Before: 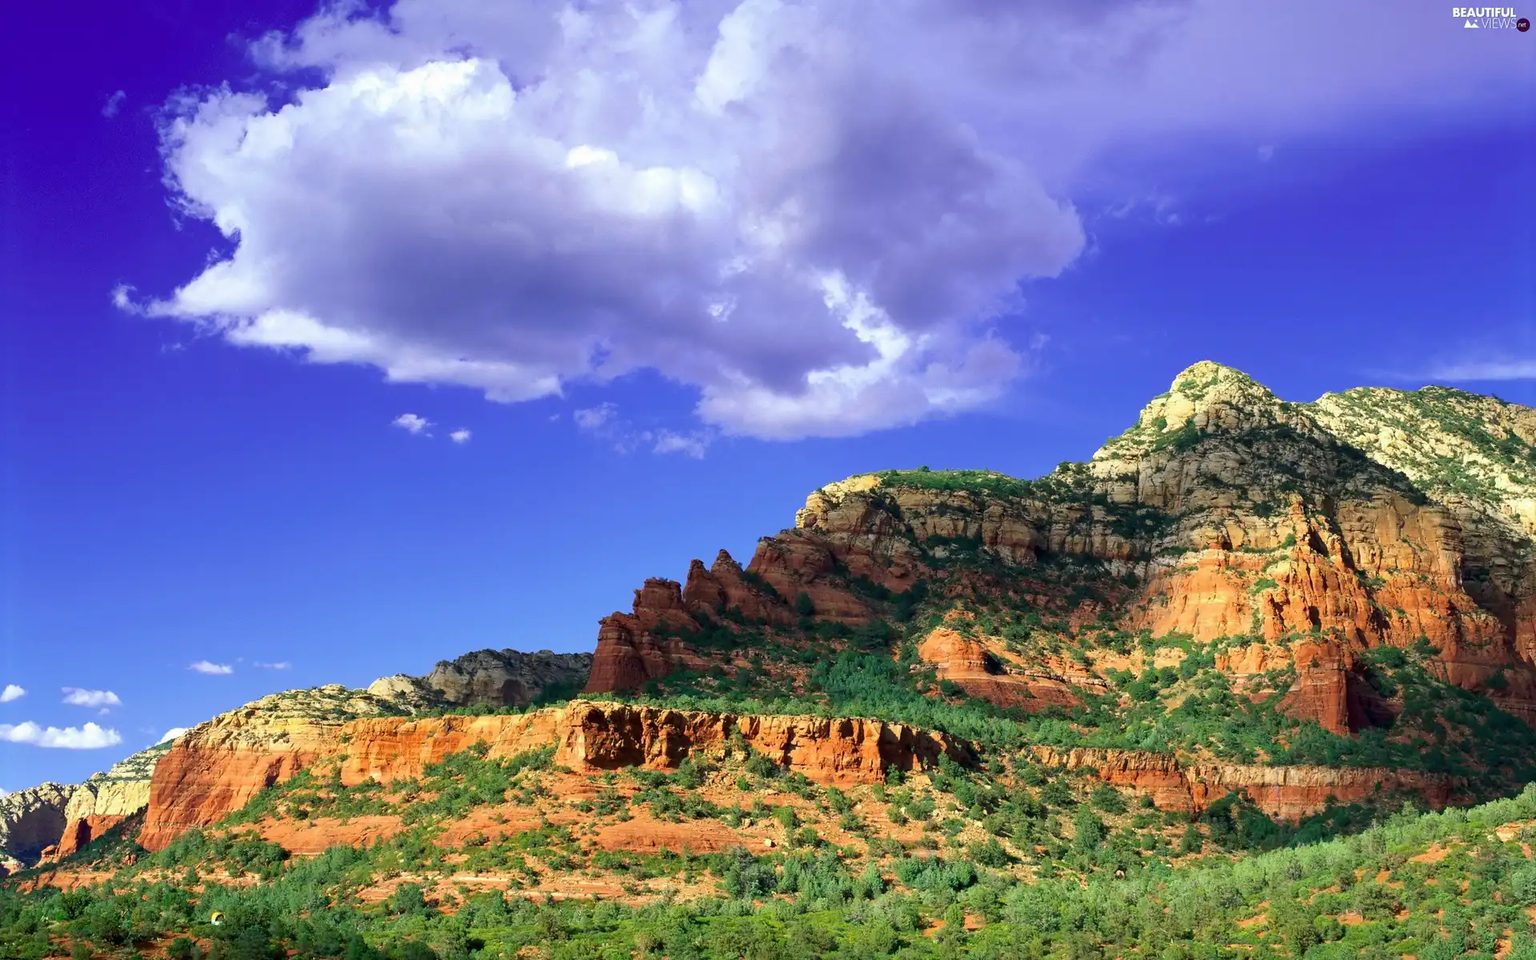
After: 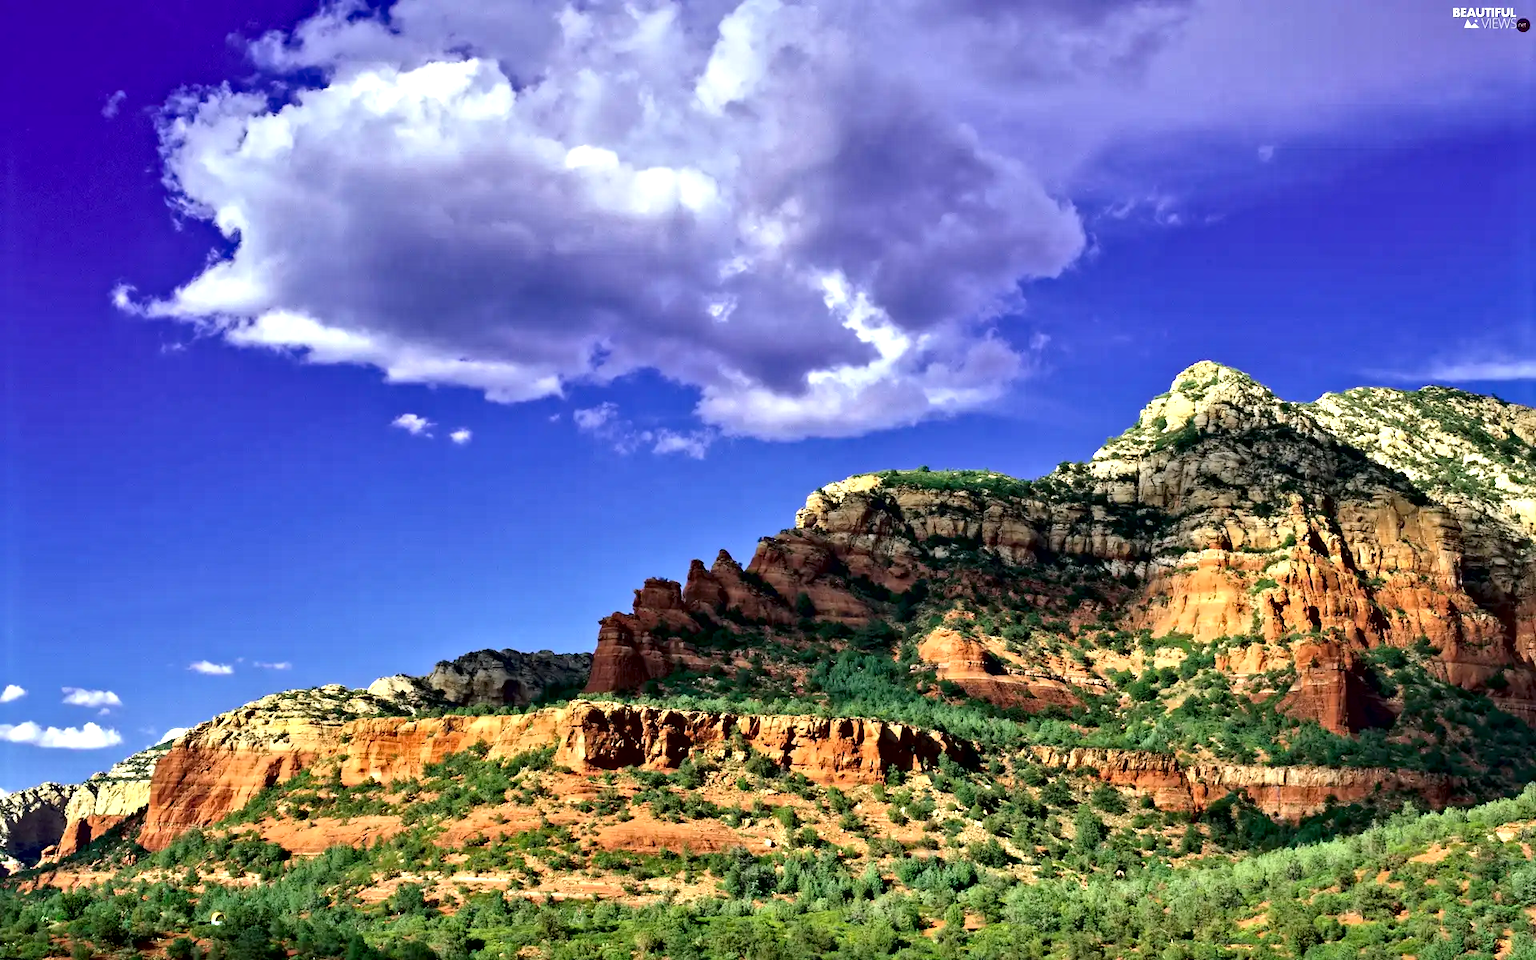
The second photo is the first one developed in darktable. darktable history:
contrast equalizer: y [[0.511, 0.558, 0.631, 0.632, 0.559, 0.512], [0.5 ×6], [0.507, 0.559, 0.627, 0.644, 0.647, 0.647], [0 ×6], [0 ×6]]
local contrast: mode bilateral grid, contrast 20, coarseness 51, detail 119%, midtone range 0.2
color correction: highlights b* -0.006
haze removal: compatibility mode true, adaptive false
